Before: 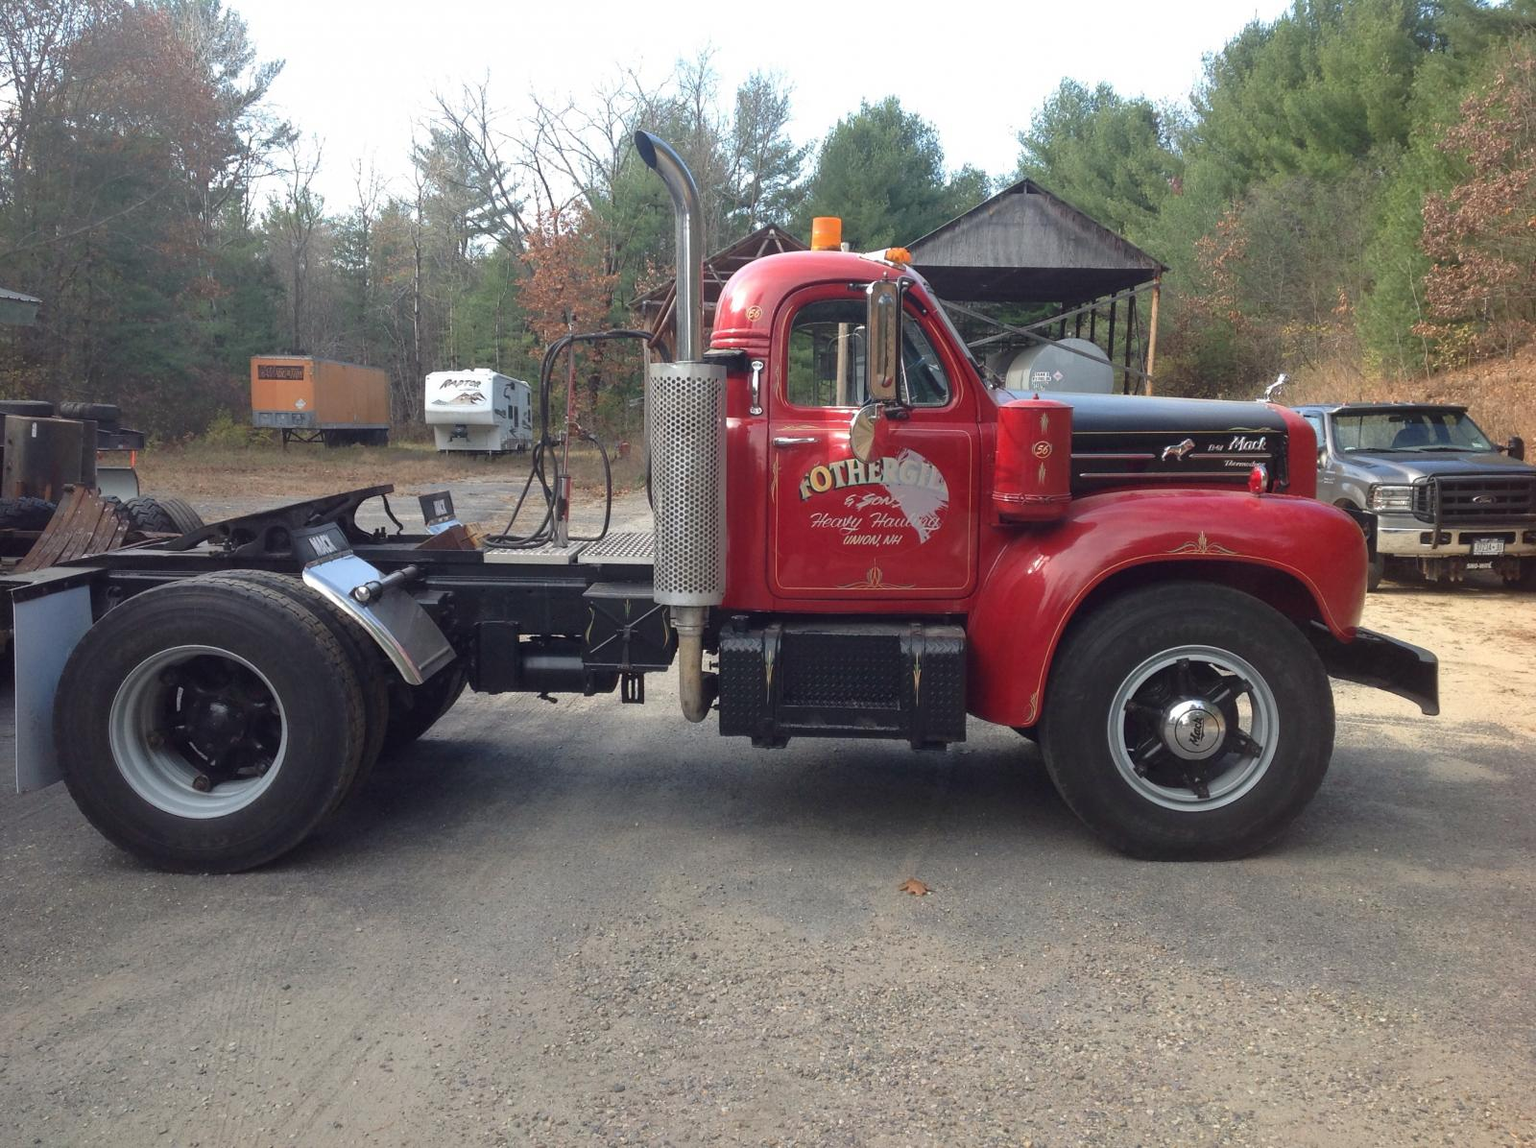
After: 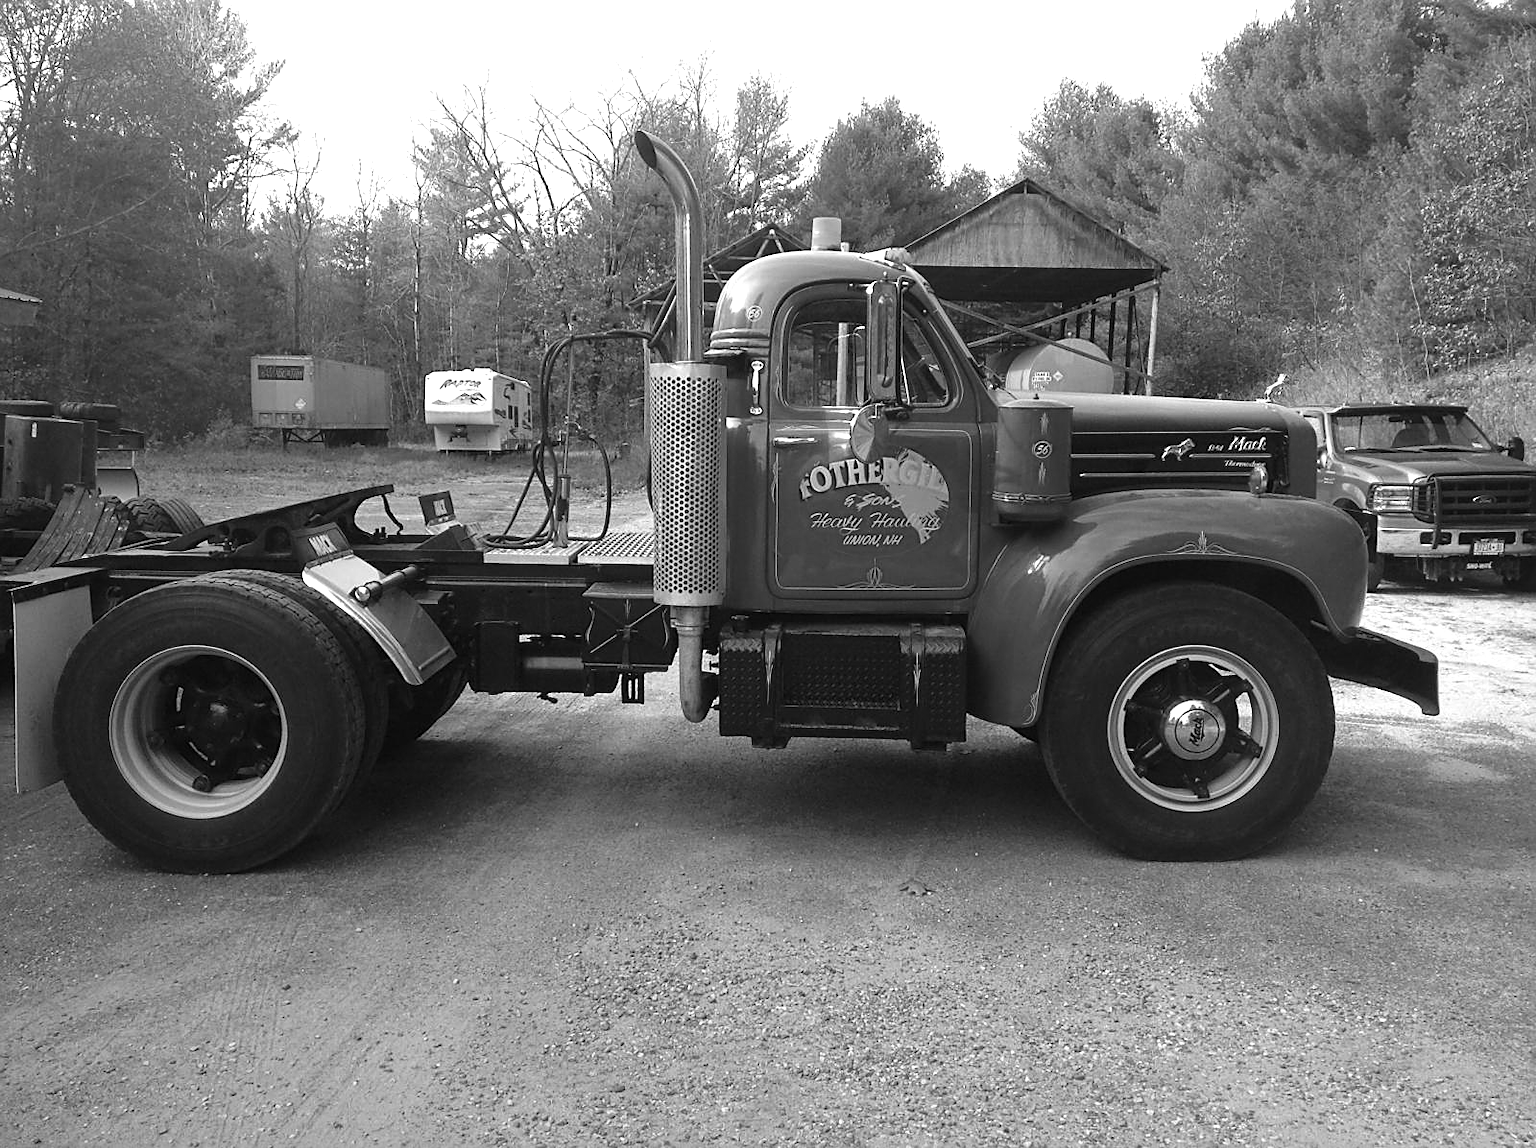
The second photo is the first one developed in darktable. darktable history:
base curve: curves: ch0 [(0, 0) (0.303, 0.277) (1, 1)]
monochrome: on, module defaults
tone equalizer: -8 EV -0.417 EV, -7 EV -0.389 EV, -6 EV -0.333 EV, -5 EV -0.222 EV, -3 EV 0.222 EV, -2 EV 0.333 EV, -1 EV 0.389 EV, +0 EV 0.417 EV, edges refinement/feathering 500, mask exposure compensation -1.57 EV, preserve details no
sharpen: on, module defaults
